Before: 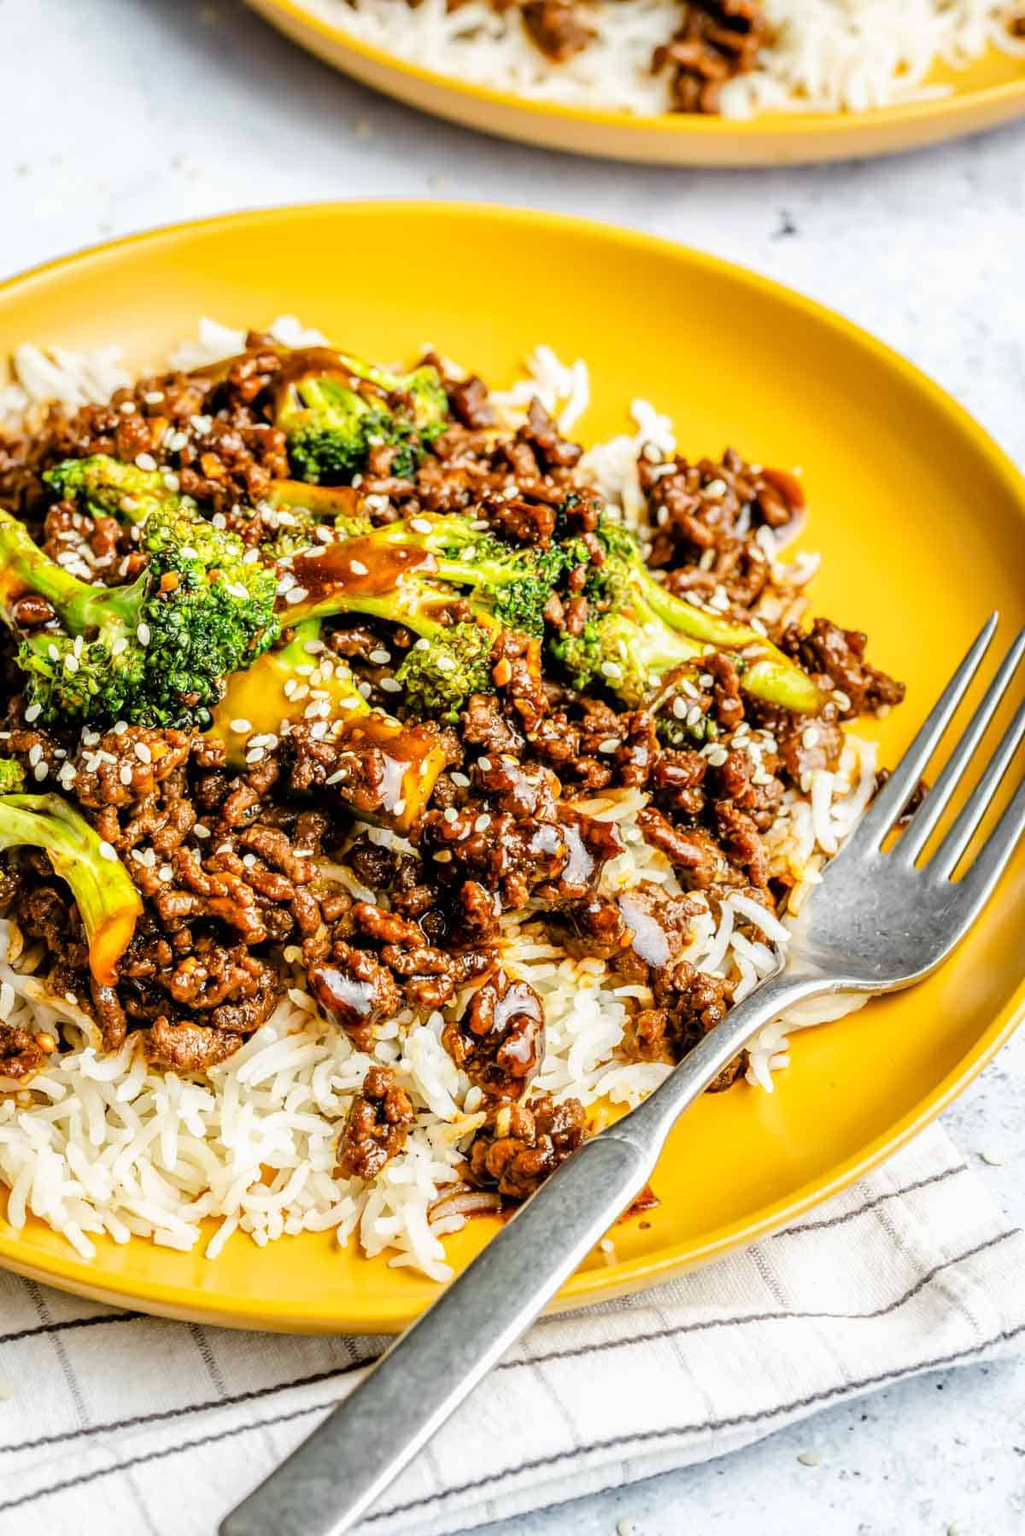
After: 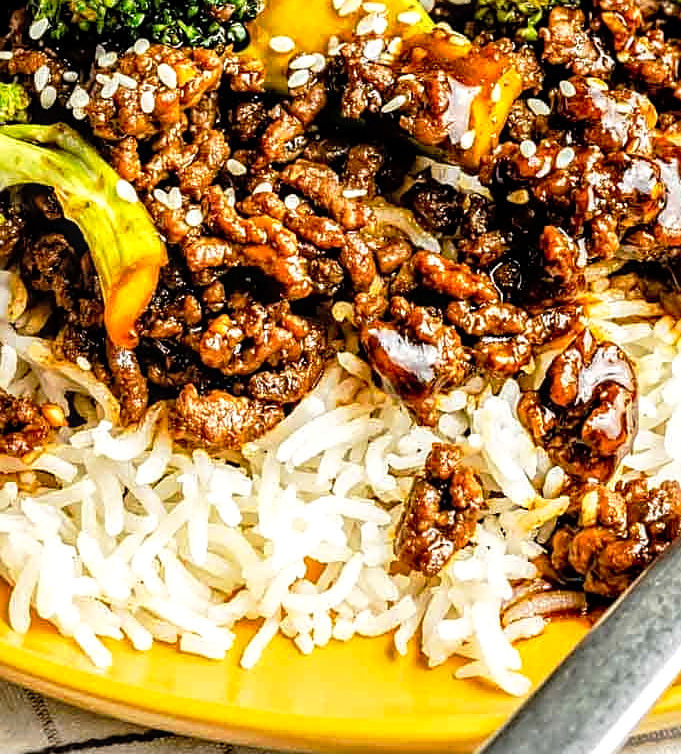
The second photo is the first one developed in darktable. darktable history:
local contrast: highlights 92%, shadows 87%, detail 160%, midtone range 0.2
sharpen: on, module defaults
tone equalizer: on, module defaults
crop: top 44.805%, right 43.174%, bottom 13.261%
tone curve: curves: ch0 [(0, 0) (0.003, 0.005) (0.011, 0.008) (0.025, 0.014) (0.044, 0.021) (0.069, 0.027) (0.1, 0.041) (0.136, 0.083) (0.177, 0.138) (0.224, 0.197) (0.277, 0.259) (0.335, 0.331) (0.399, 0.399) (0.468, 0.476) (0.543, 0.547) (0.623, 0.635) (0.709, 0.753) (0.801, 0.847) (0.898, 0.94) (1, 1)], preserve colors none
